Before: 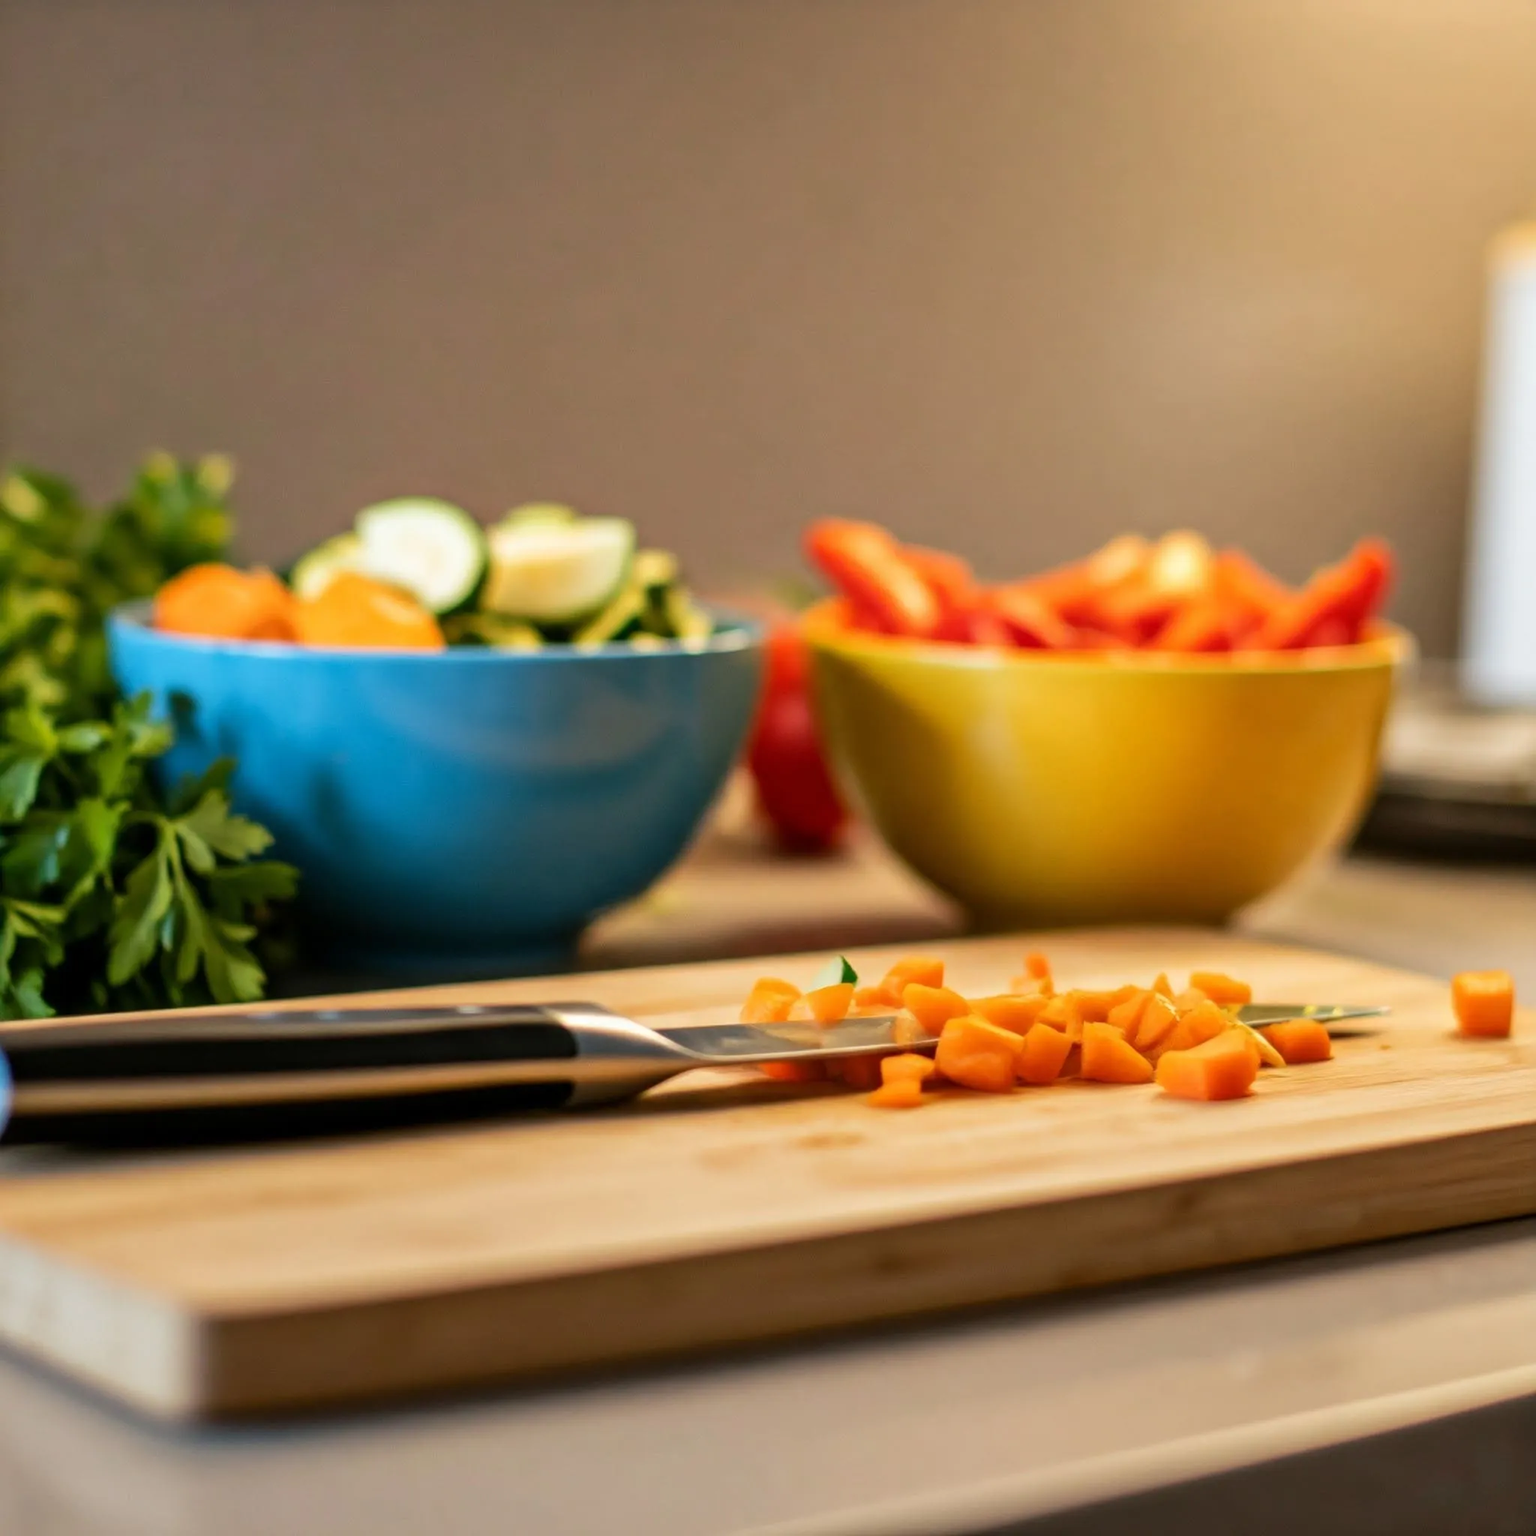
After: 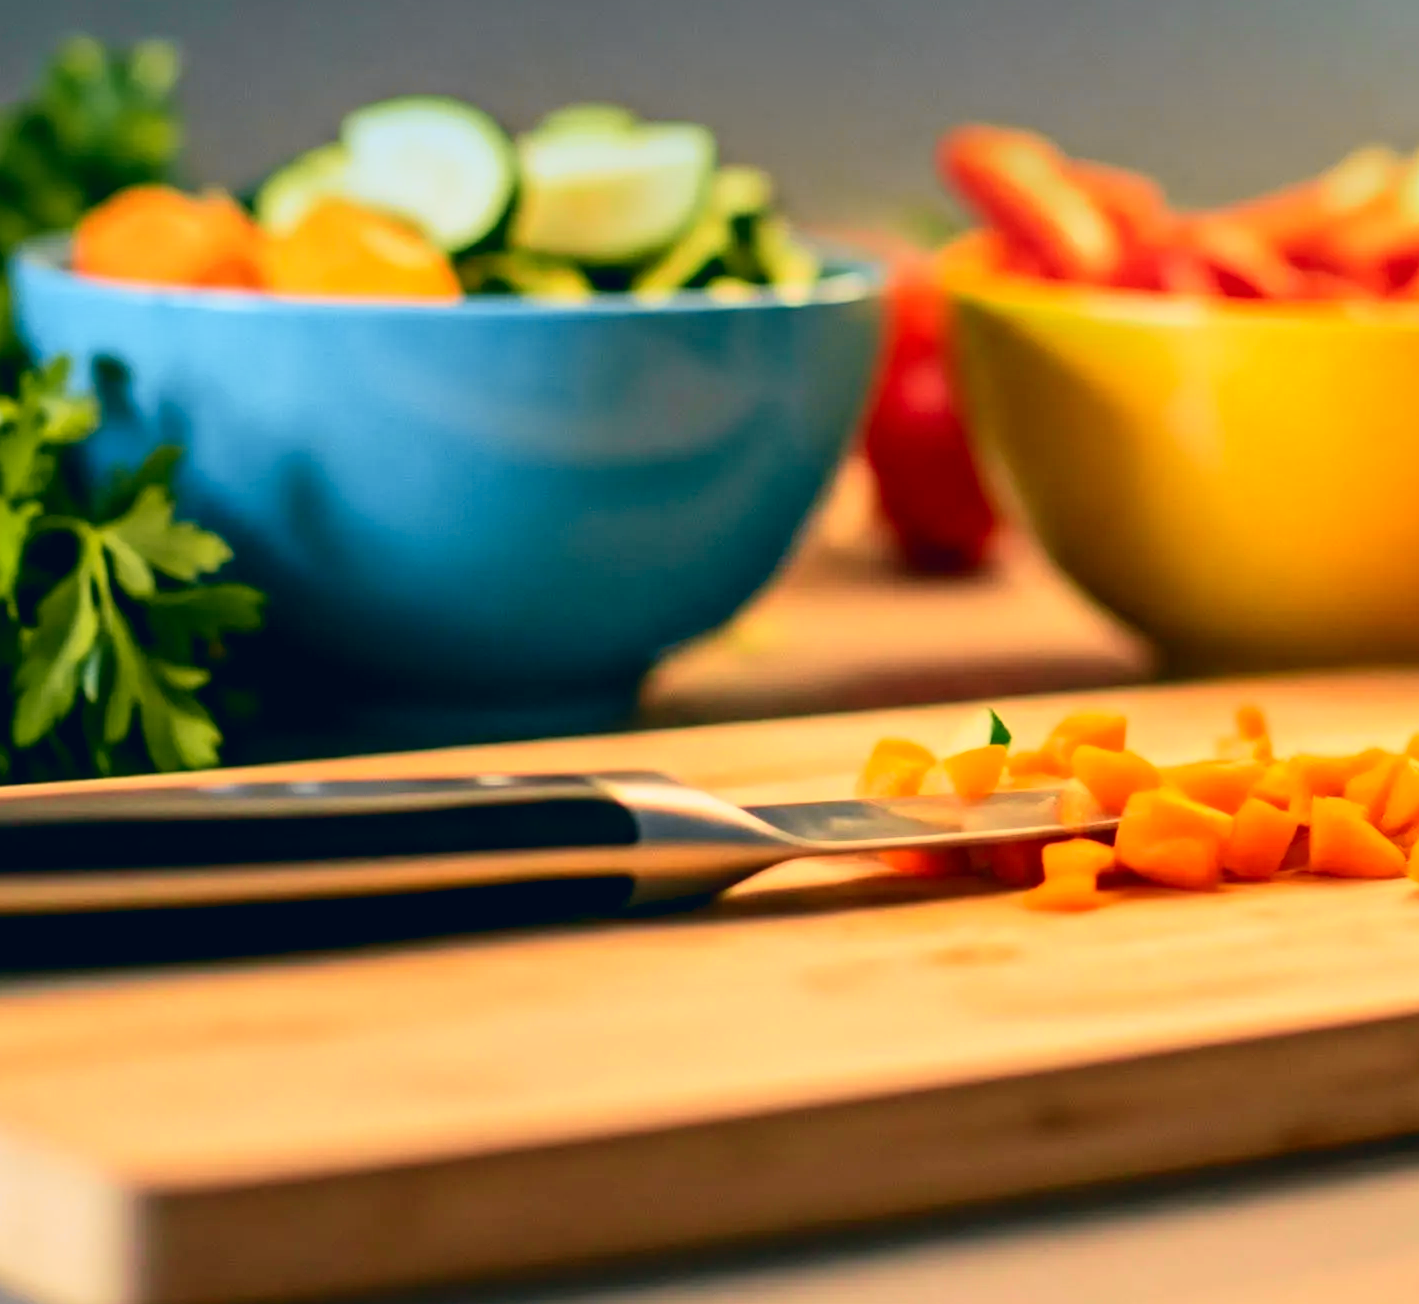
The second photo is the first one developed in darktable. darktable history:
levels: levels [0.018, 0.493, 1]
graduated density: density 2.02 EV, hardness 44%, rotation 0.374°, offset 8.21, hue 208.8°, saturation 97%
tone curve: curves: ch0 [(0, 0) (0.131, 0.116) (0.316, 0.345) (0.501, 0.584) (0.629, 0.732) (0.812, 0.888) (1, 0.974)]; ch1 [(0, 0) (0.366, 0.367) (0.475, 0.462) (0.494, 0.496) (0.504, 0.499) (0.553, 0.584) (1, 1)]; ch2 [(0, 0) (0.333, 0.346) (0.375, 0.375) (0.424, 0.43) (0.476, 0.492) (0.502, 0.502) (0.533, 0.556) (0.566, 0.599) (0.614, 0.653) (1, 1)], color space Lab, independent channels, preserve colors none
color correction: highlights a* 10.32, highlights b* 14.66, shadows a* -9.59, shadows b* -15.02
crop: left 6.488%, top 27.668%, right 24.183%, bottom 8.656%
